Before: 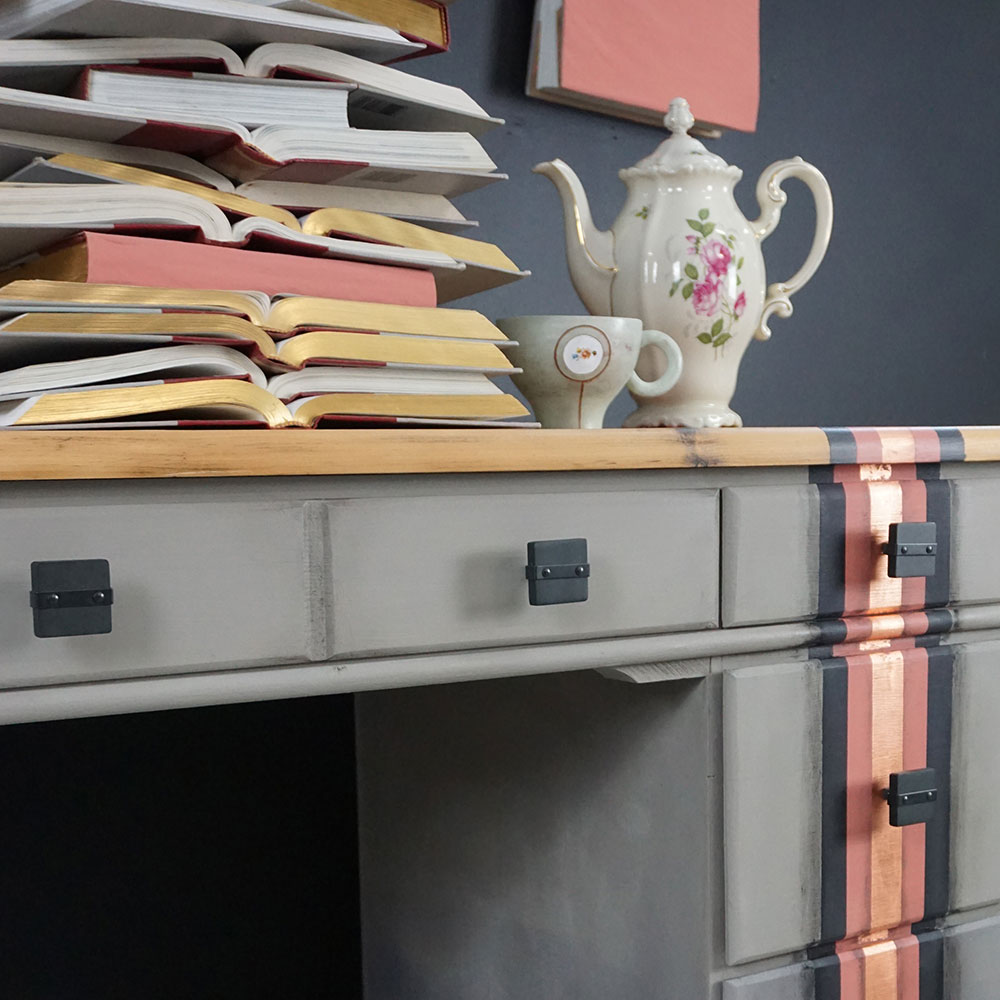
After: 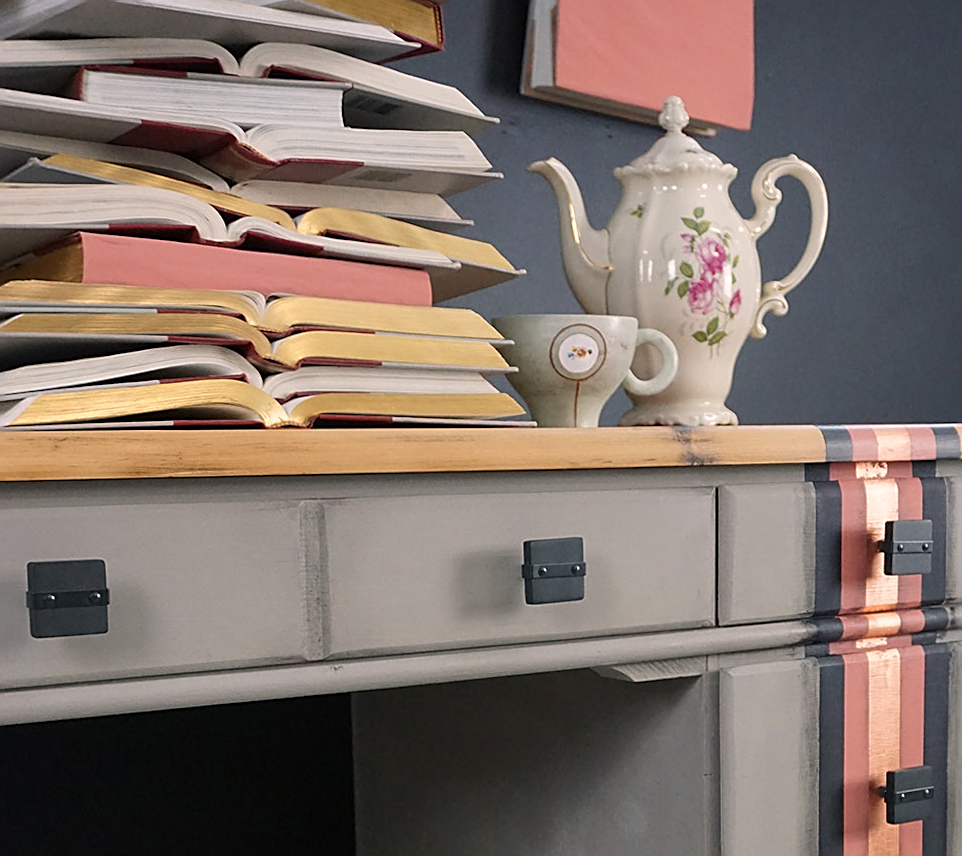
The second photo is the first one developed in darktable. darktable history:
sharpen: on, module defaults
color balance rgb: highlights gain › chroma 2.029%, highlights gain › hue 44.35°, perceptual saturation grading › global saturation 0.571%
crop and rotate: angle 0.189°, left 0.324%, right 3.117%, bottom 14.092%
